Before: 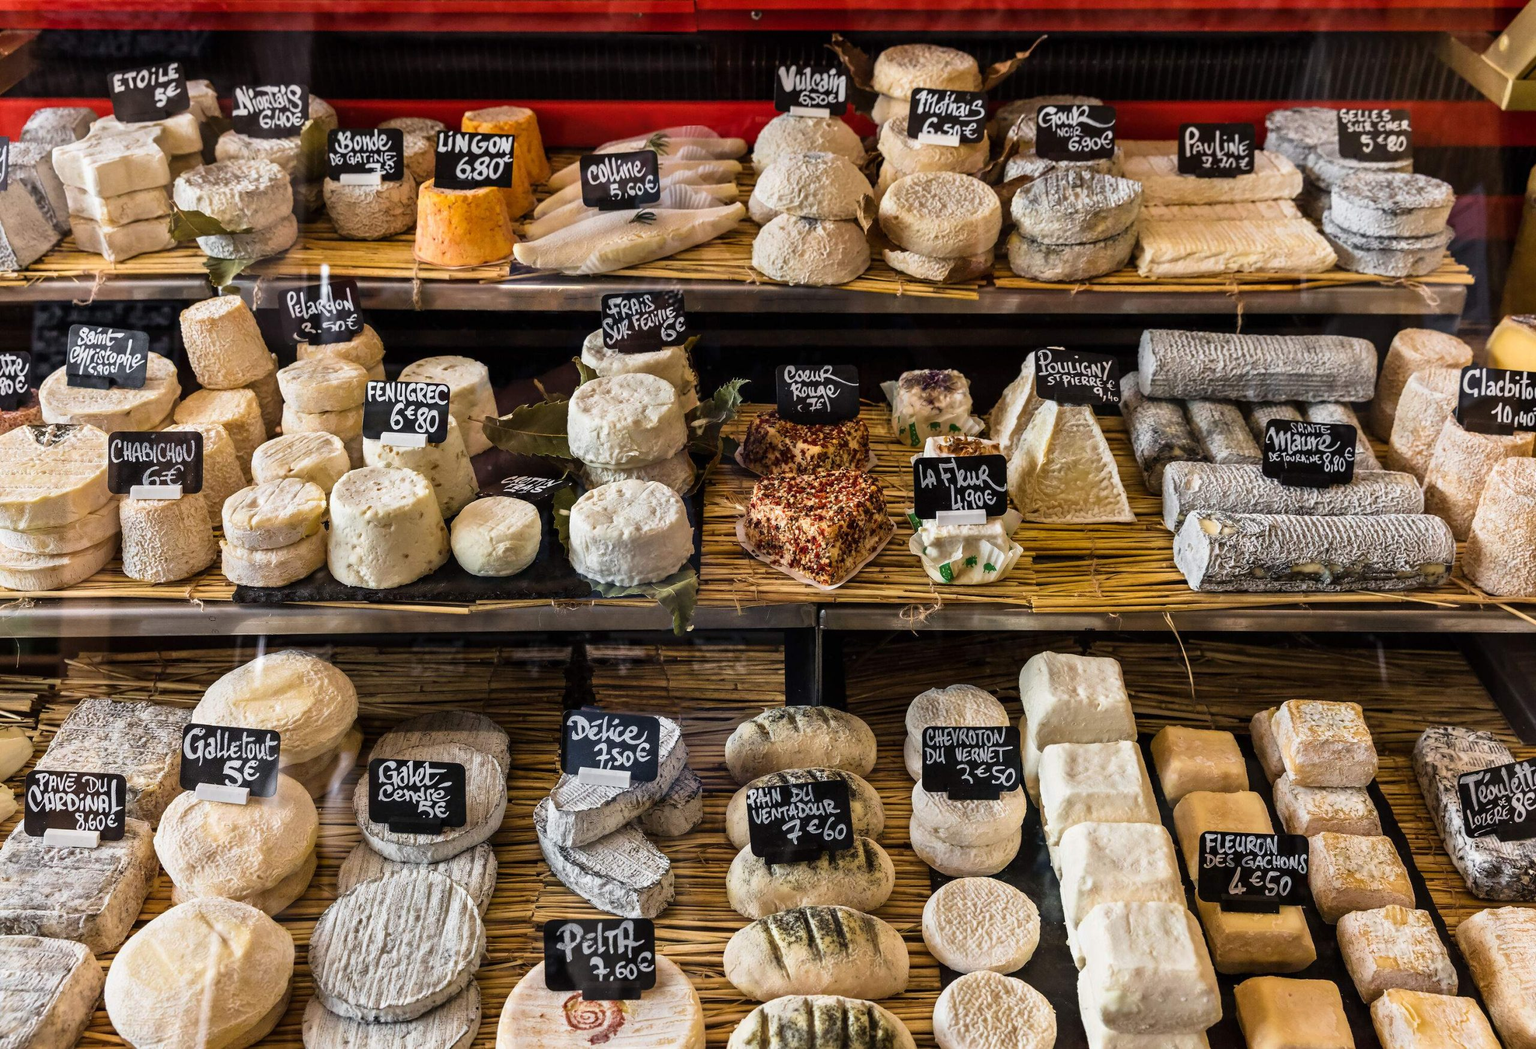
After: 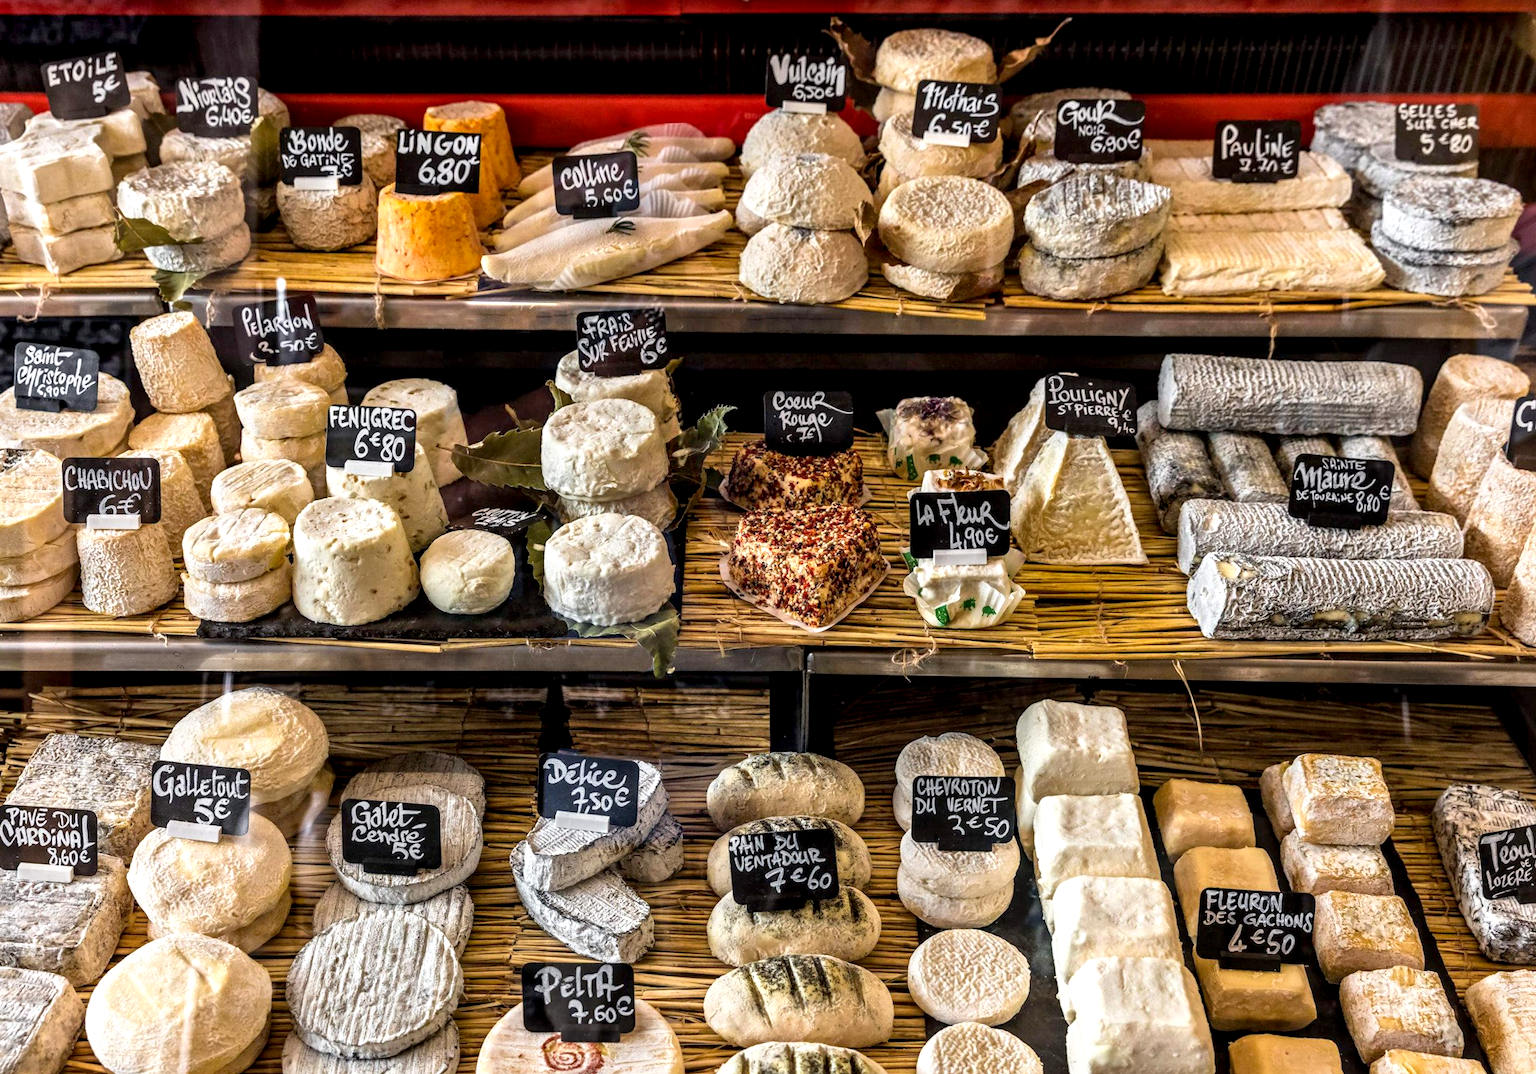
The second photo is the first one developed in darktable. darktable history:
crop and rotate: angle -0.5°
exposure: black level correction 0.005, exposure 0.417 EV, compensate highlight preservation false
local contrast: on, module defaults
rotate and perspective: rotation 0.074°, lens shift (vertical) 0.096, lens shift (horizontal) -0.041, crop left 0.043, crop right 0.952, crop top 0.024, crop bottom 0.979
